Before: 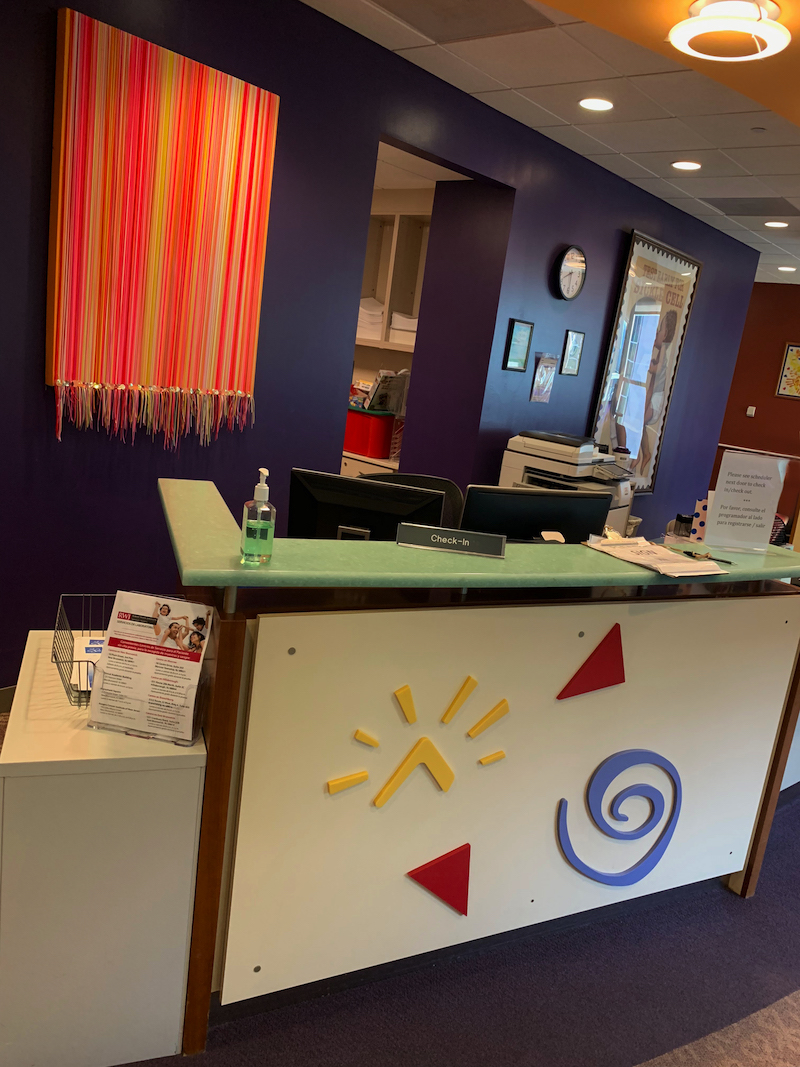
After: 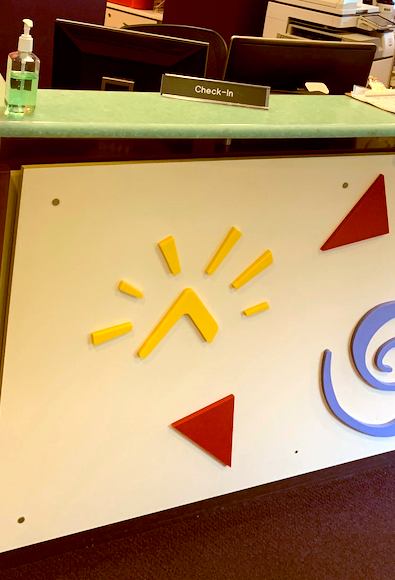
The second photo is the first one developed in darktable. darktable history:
crop: left 29.614%, top 42.106%, right 20.983%, bottom 3.503%
tone equalizer: -8 EV -0.757 EV, -7 EV -0.725 EV, -6 EV -0.571 EV, -5 EV -0.397 EV, -3 EV 0.4 EV, -2 EV 0.6 EV, -1 EV 0.693 EV, +0 EV 0.775 EV, edges refinement/feathering 500, mask exposure compensation -1.57 EV, preserve details no
color balance rgb: global offset › chroma 0.405%, global offset › hue 37.11°, perceptual saturation grading › global saturation 1.207%, perceptual saturation grading › highlights -1.766%, perceptual saturation grading › mid-tones 3.302%, perceptual saturation grading › shadows 8.263%, perceptual brilliance grading › mid-tones 9.085%, perceptual brilliance grading › shadows 15.806%, global vibrance 29.489%
